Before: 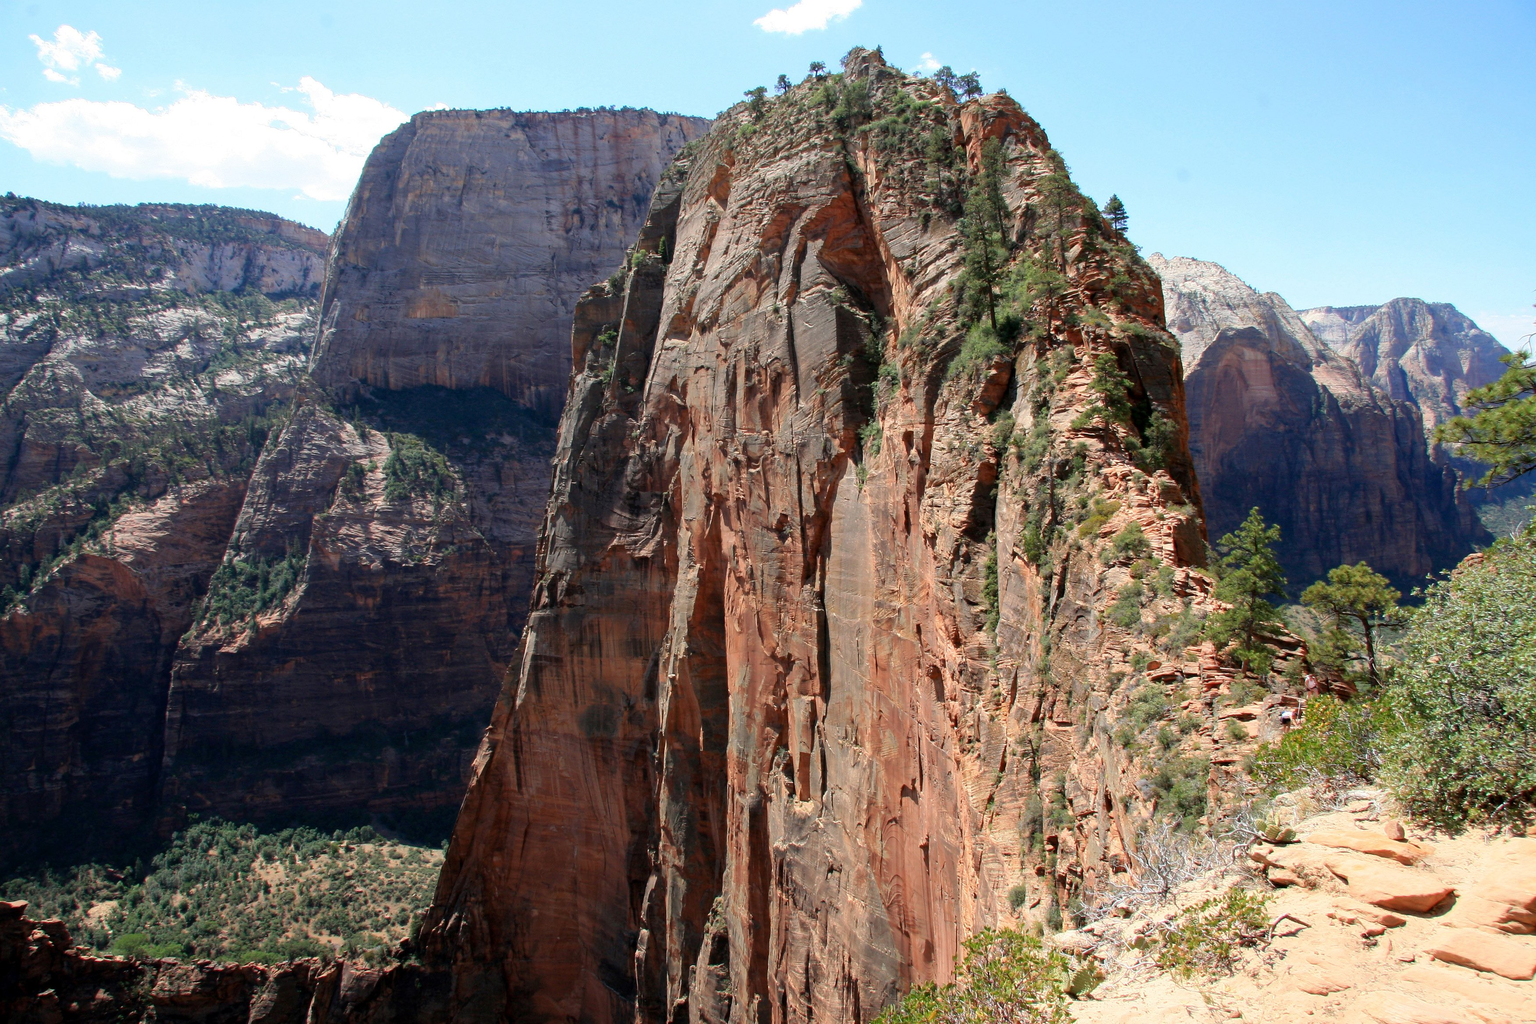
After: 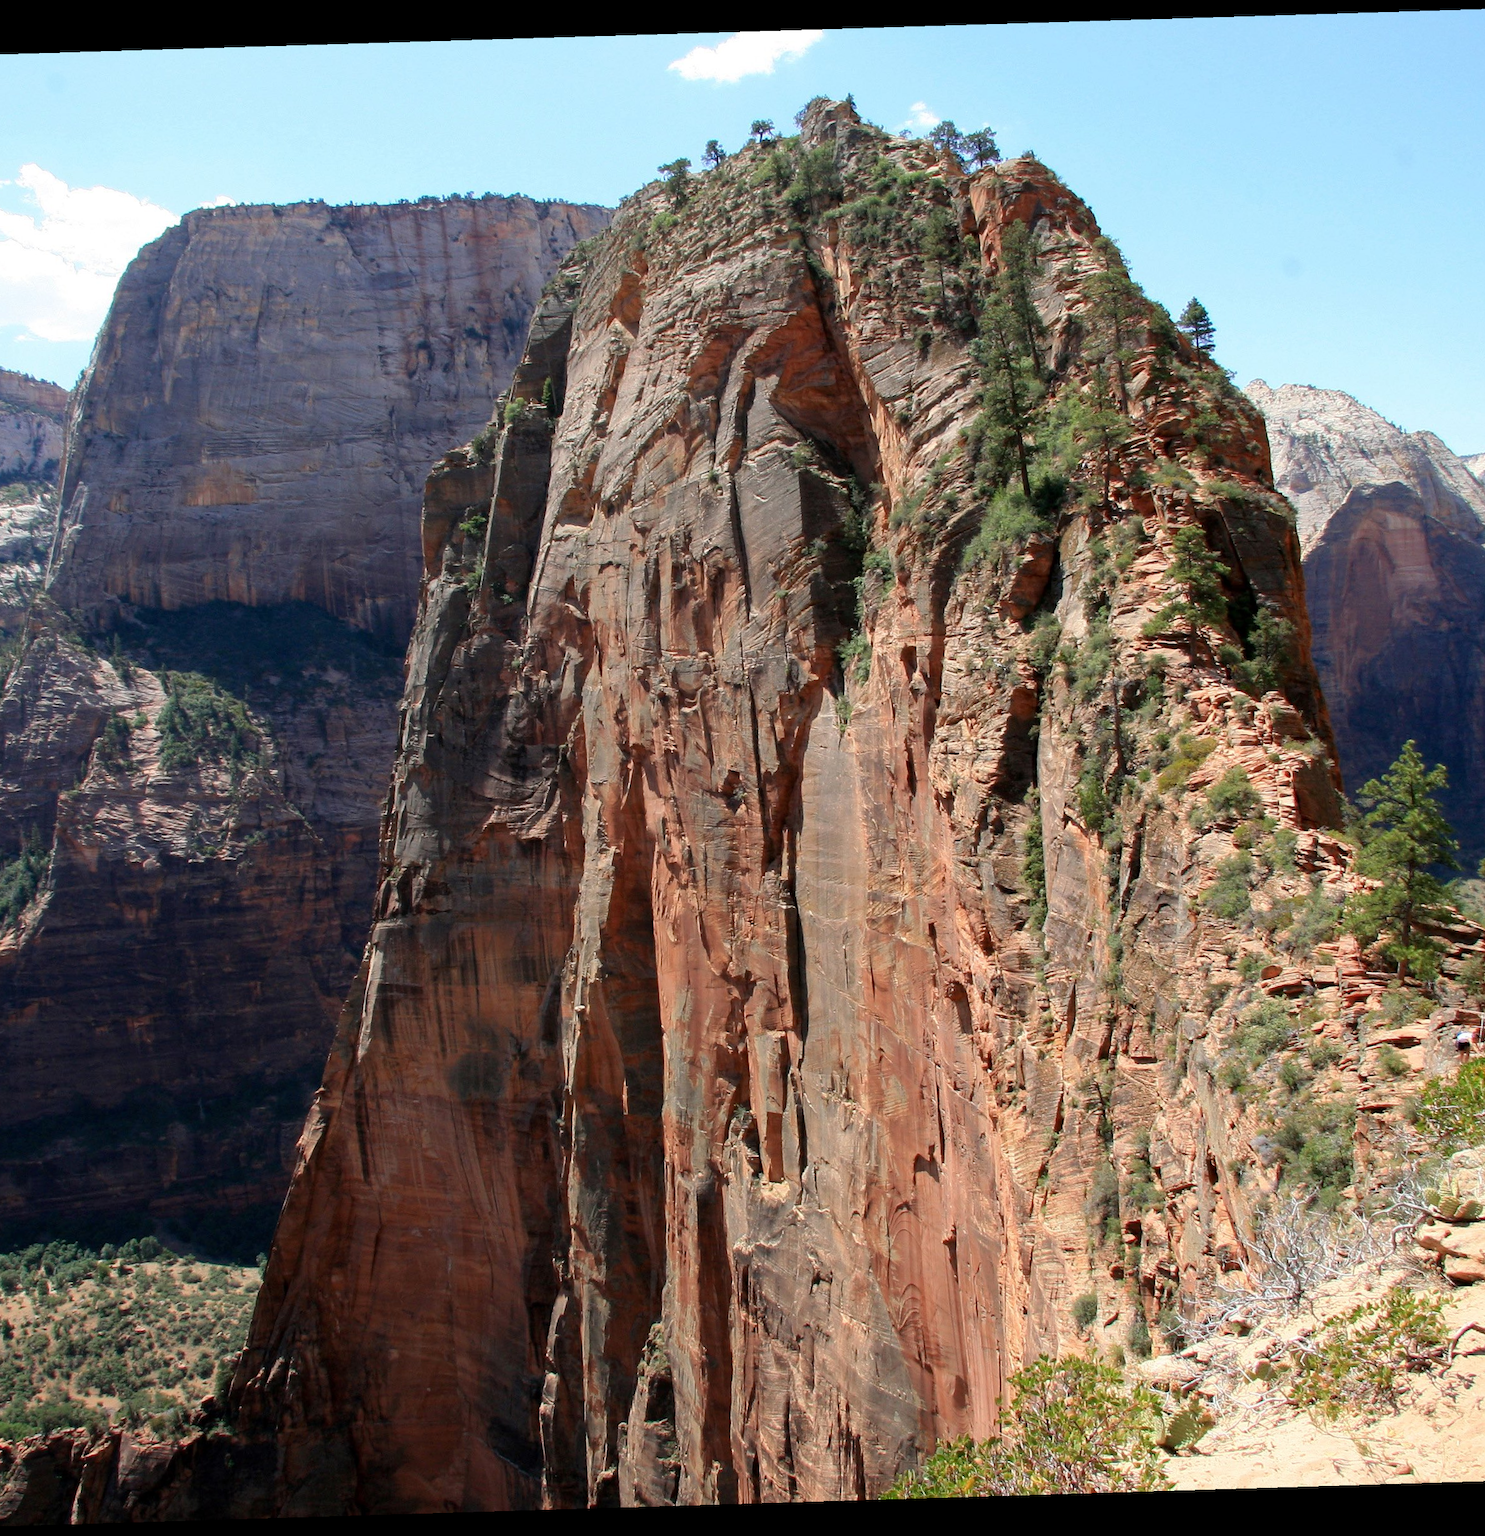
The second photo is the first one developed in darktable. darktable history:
crop and rotate: left 18.442%, right 15.508%
rotate and perspective: rotation -1.75°, automatic cropping off
